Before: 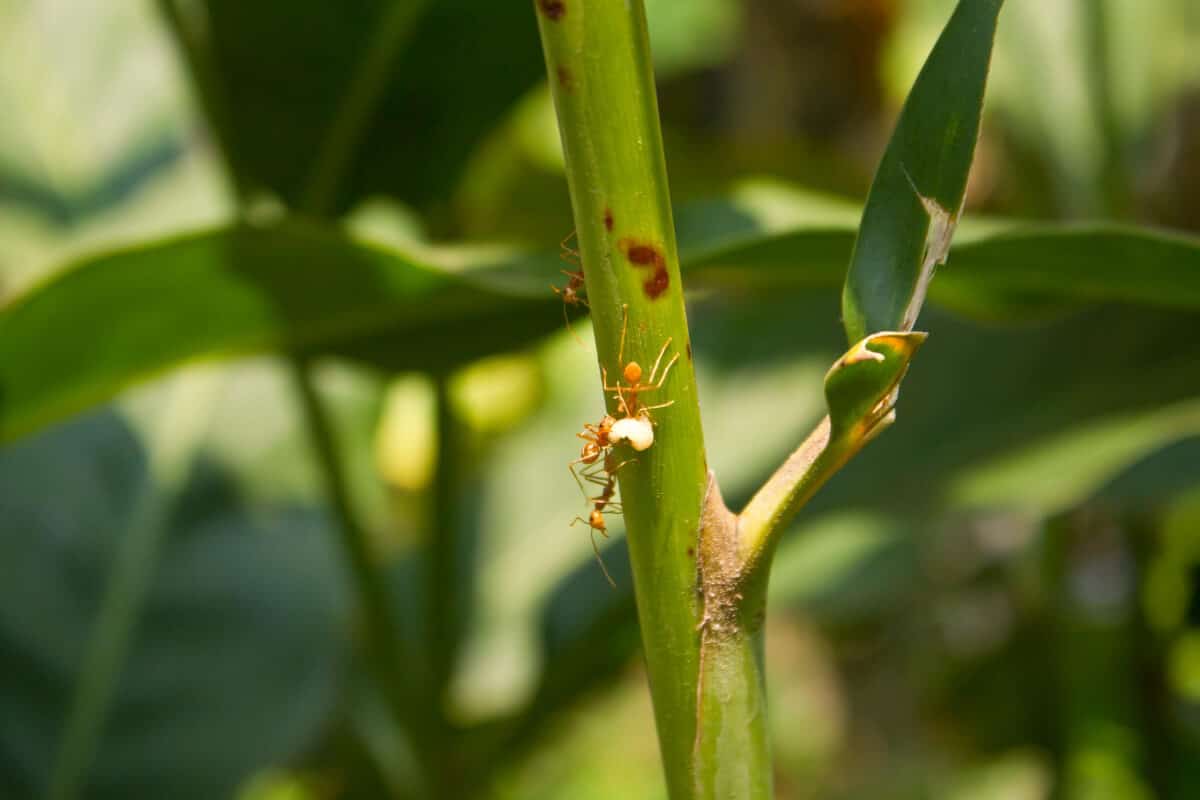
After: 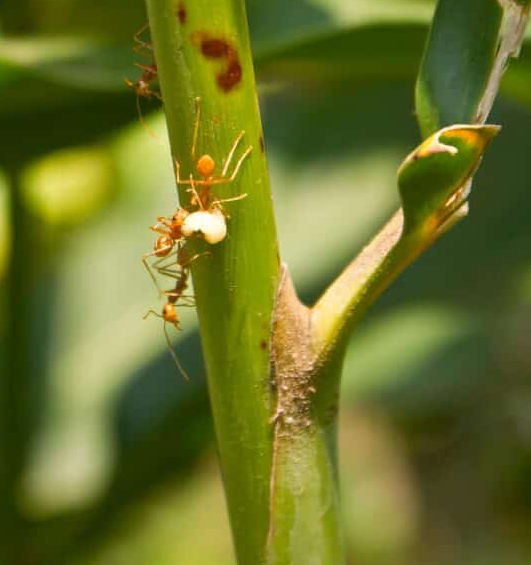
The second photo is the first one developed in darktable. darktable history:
crop: left 35.658%, top 25.993%, right 20.072%, bottom 3.361%
color zones: mix 33.3%
